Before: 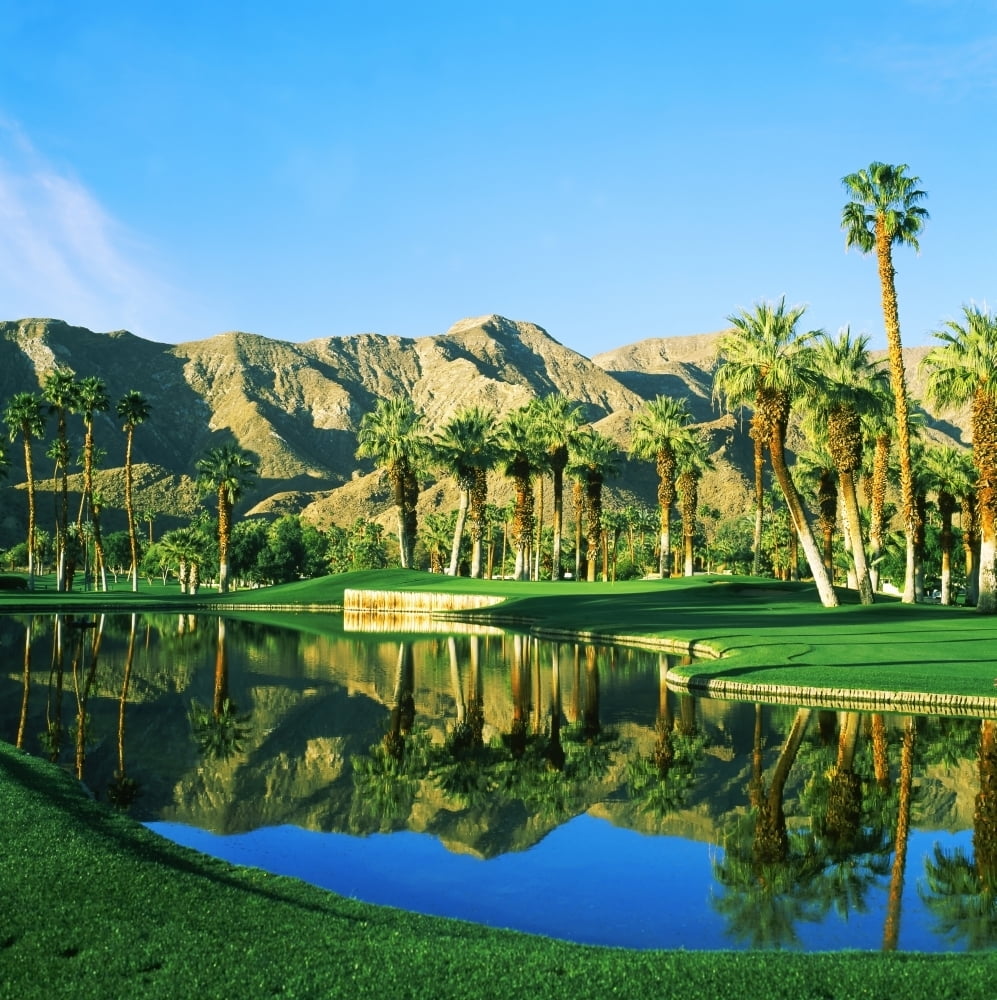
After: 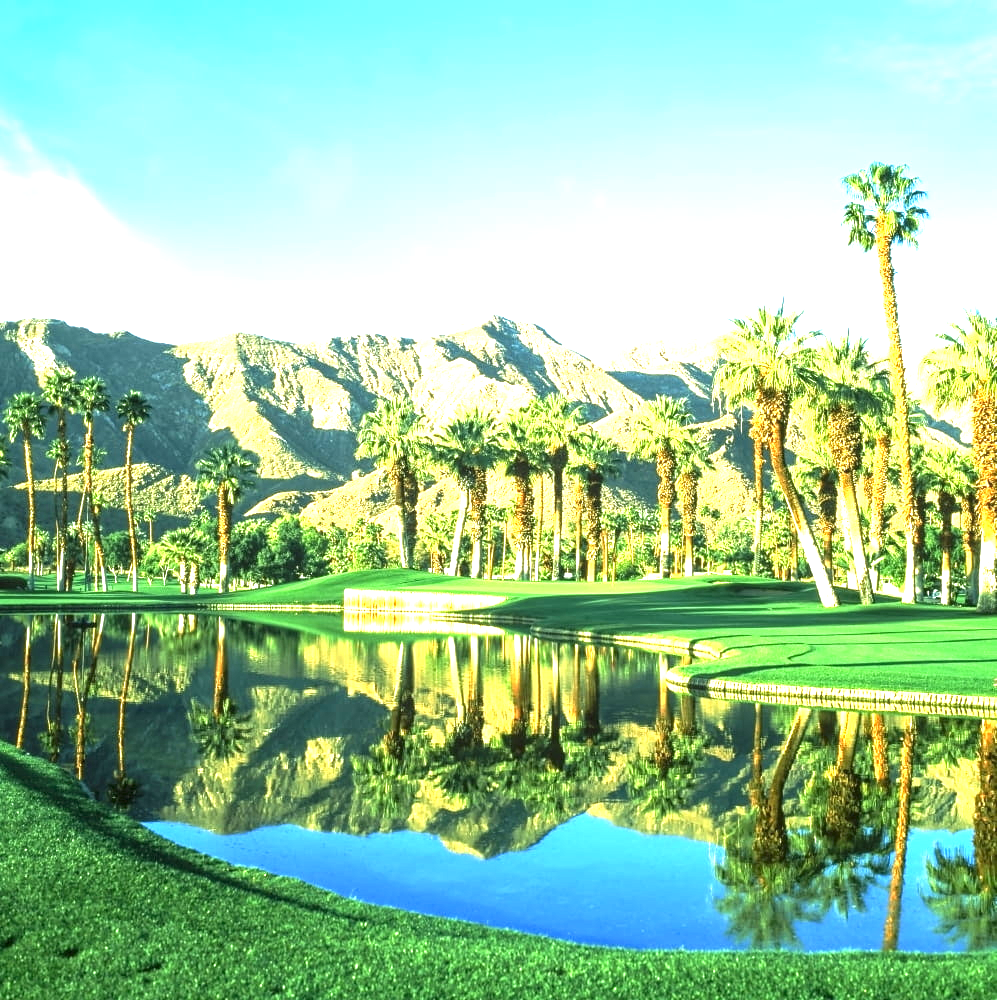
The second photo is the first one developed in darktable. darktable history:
exposure: black level correction 0, exposure 1.743 EV, compensate exposure bias true, compensate highlight preservation false
local contrast: detail 130%
